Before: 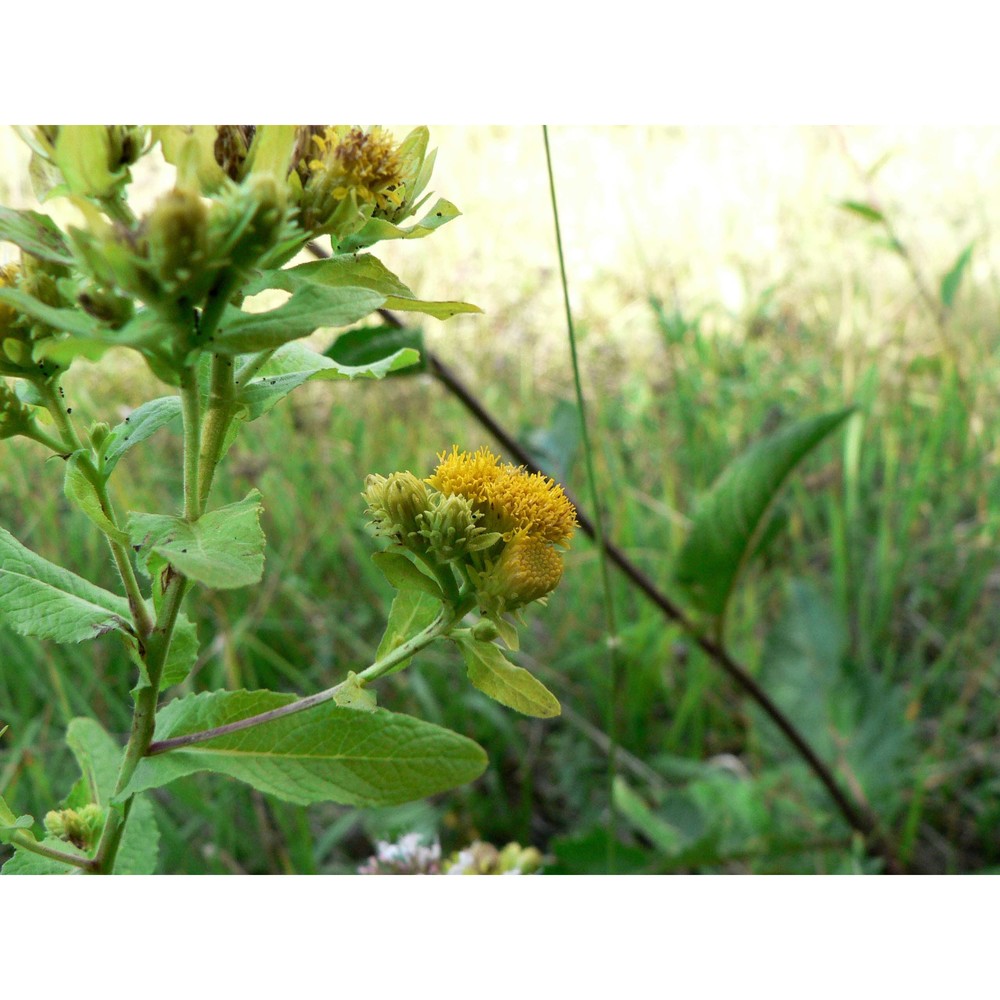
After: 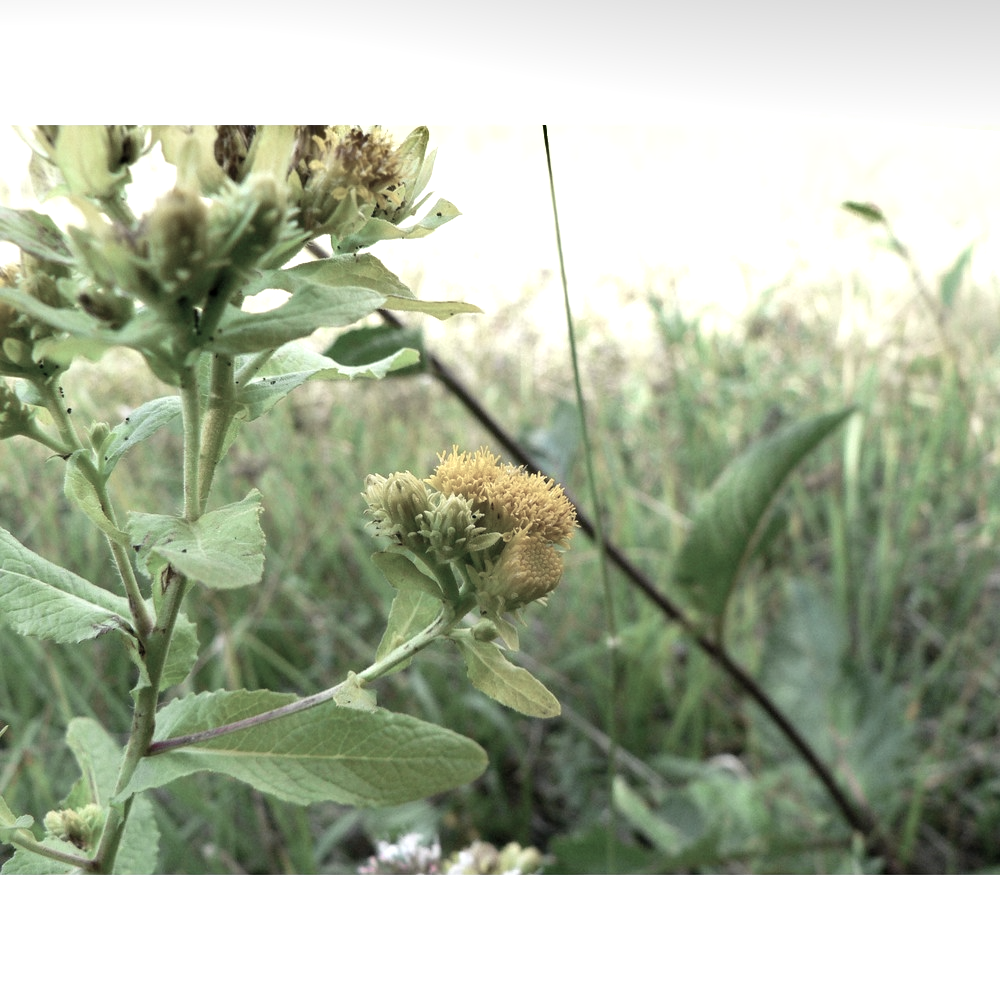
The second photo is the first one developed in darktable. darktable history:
shadows and highlights: radius 329.05, shadows 54.59, highlights -98.72, compress 94.38%, soften with gaussian
color zones: curves: ch0 [(0, 0.6) (0.129, 0.508) (0.193, 0.483) (0.429, 0.5) (0.571, 0.5) (0.714, 0.5) (0.857, 0.5) (1, 0.6)]; ch1 [(0, 0.481) (0.112, 0.245) (0.213, 0.223) (0.429, 0.233) (0.571, 0.231) (0.683, 0.242) (0.857, 0.296) (1, 0.481)]
exposure: black level correction 0.001, exposure 0.499 EV, compensate highlight preservation false
